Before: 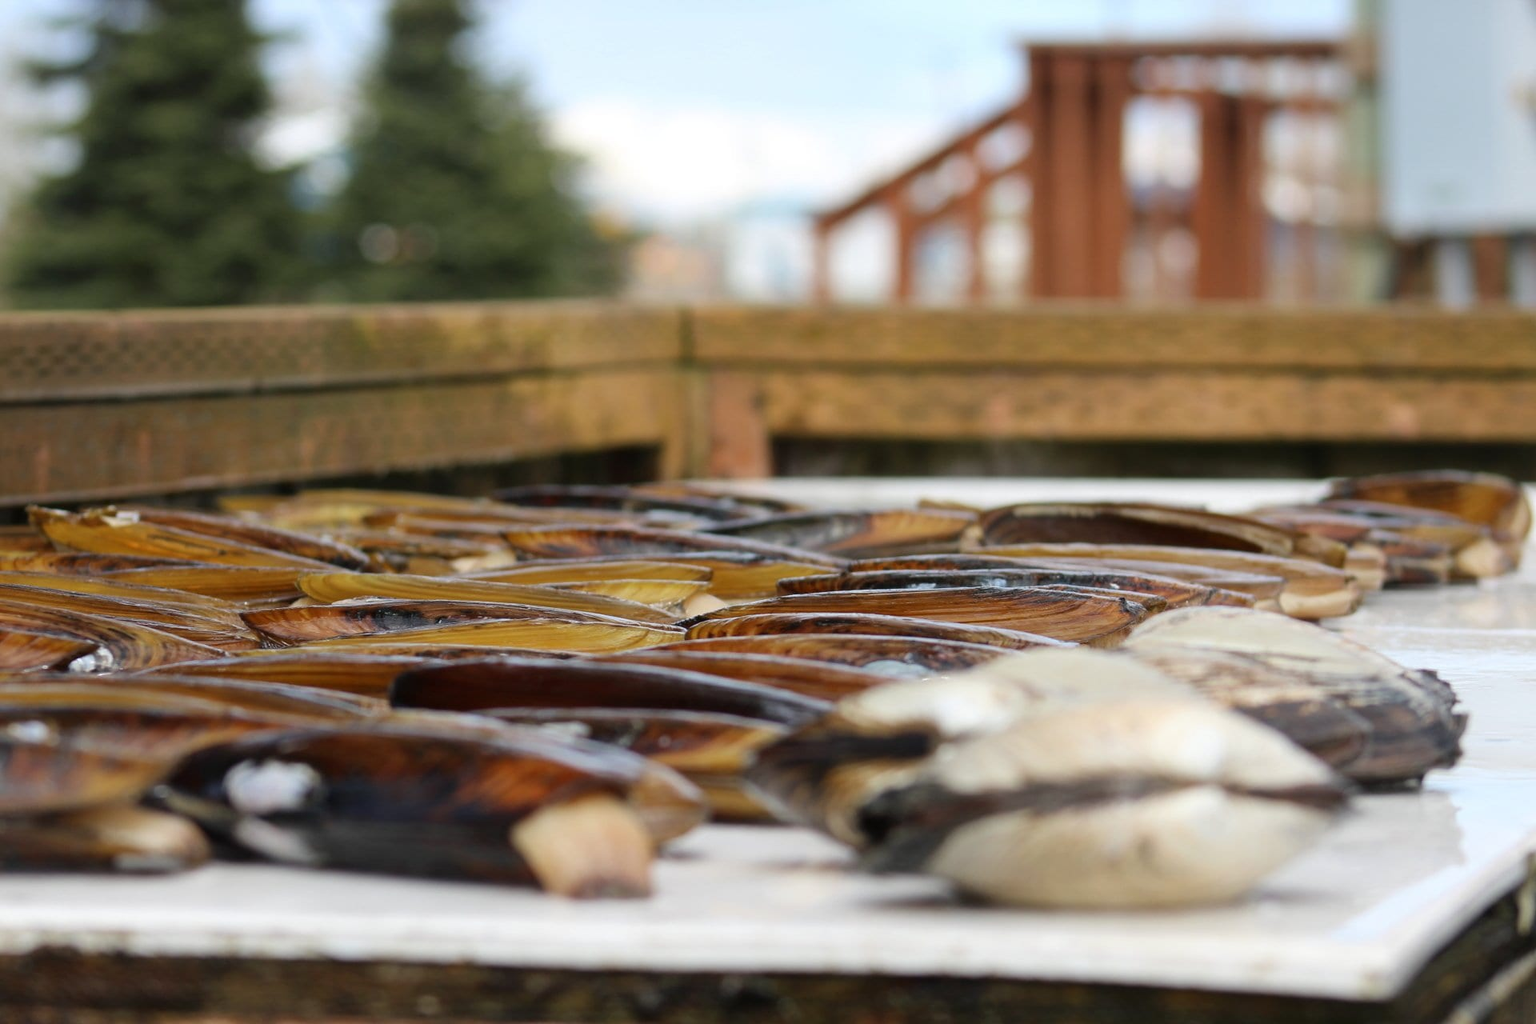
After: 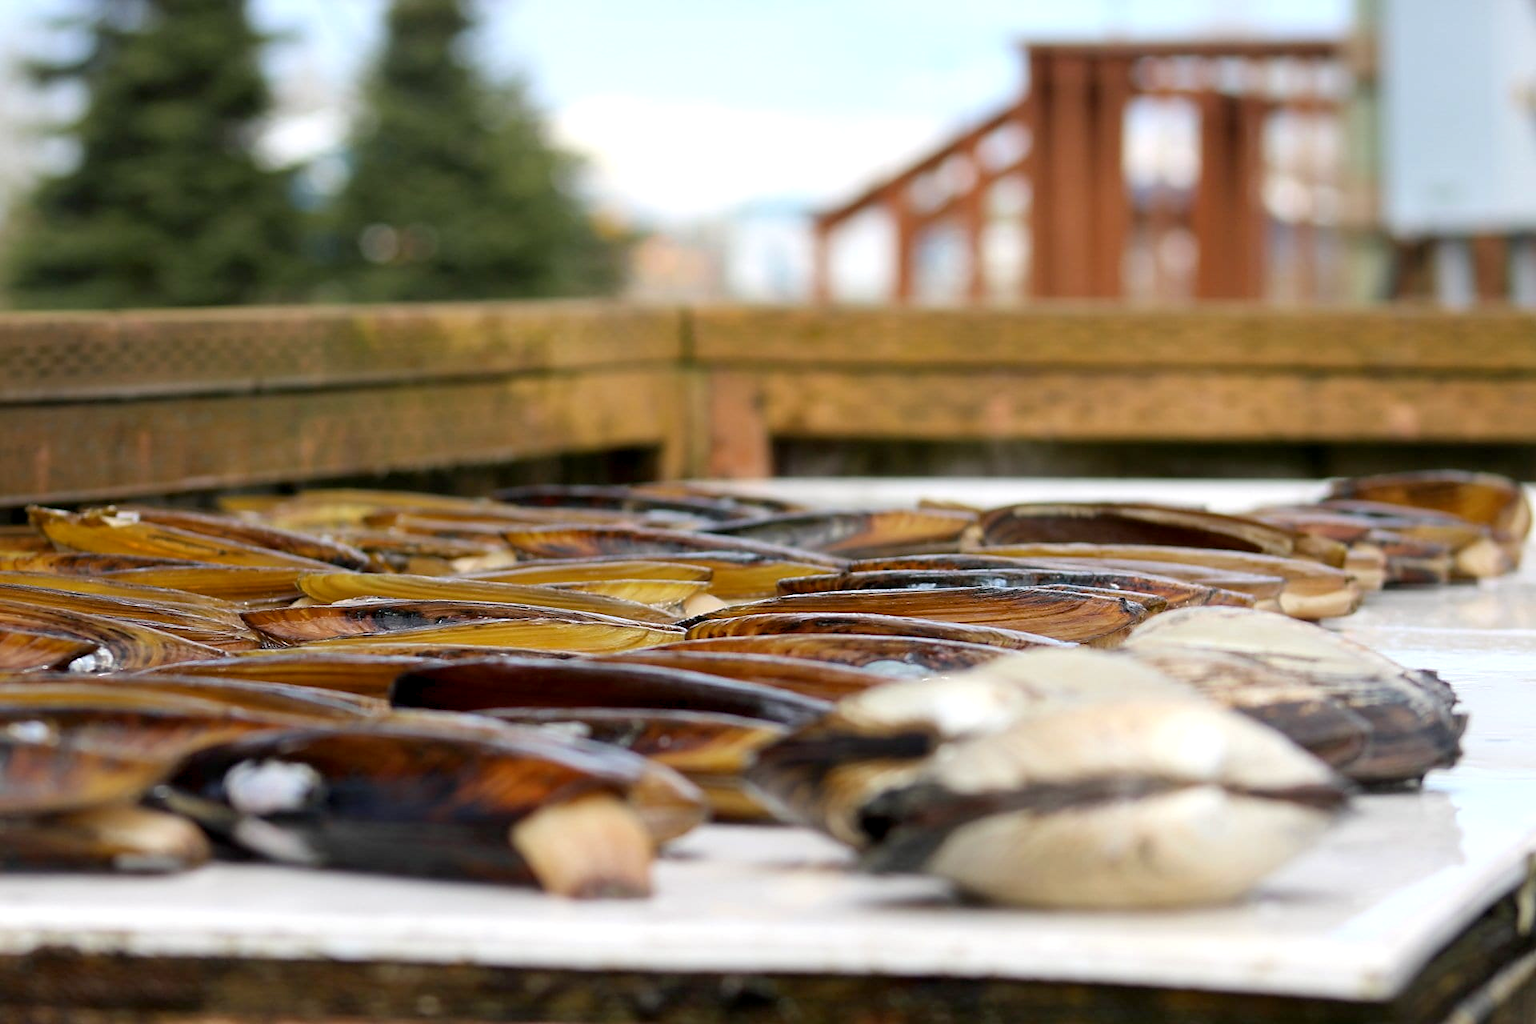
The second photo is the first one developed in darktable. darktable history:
exposure: exposure 0.21 EV, compensate highlight preservation false
sharpen: radius 1.452, amount 0.399, threshold 1.139
color balance rgb: highlights gain › chroma 0.173%, highlights gain › hue 332.22°, global offset › luminance -0.501%, perceptual saturation grading › global saturation 0.188%, global vibrance 20%
